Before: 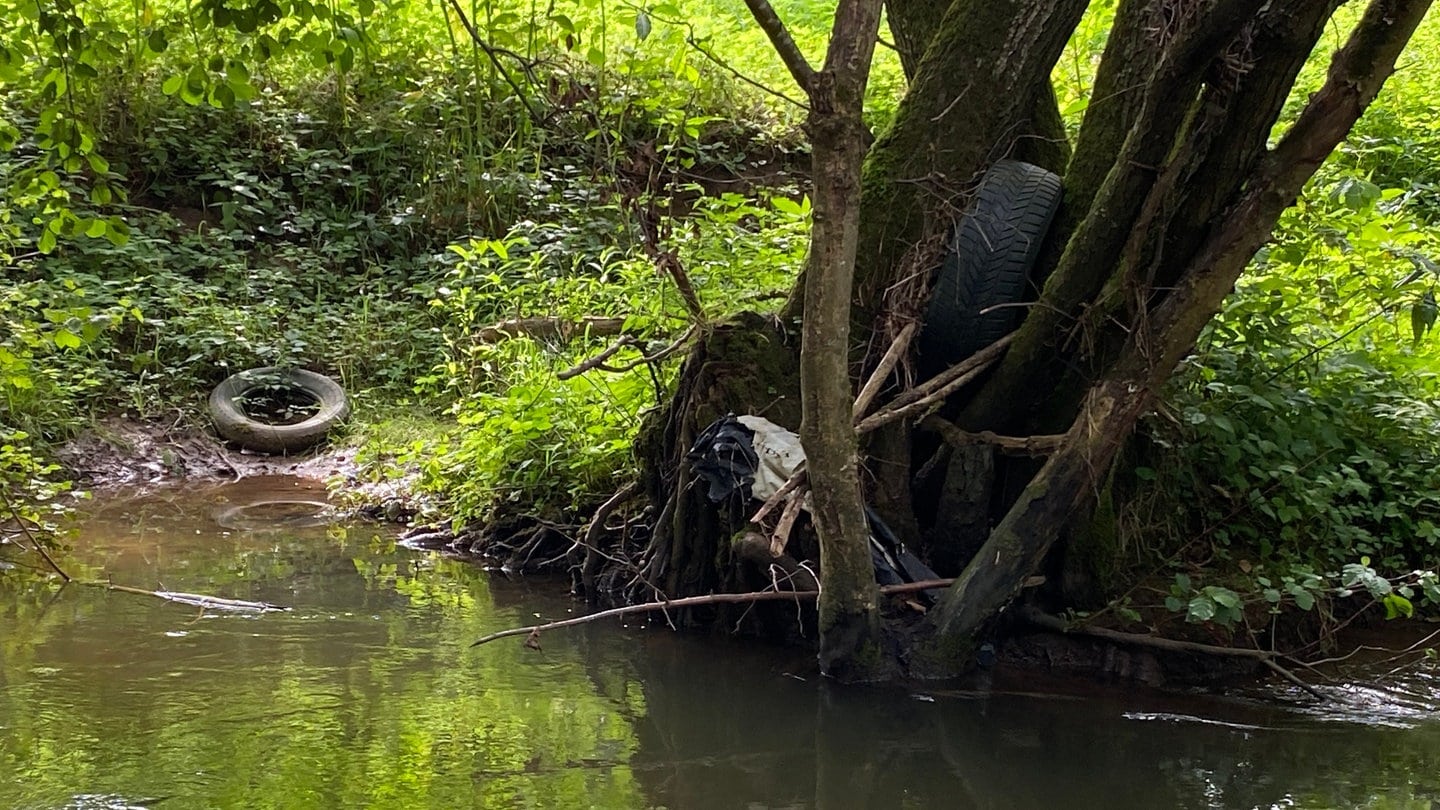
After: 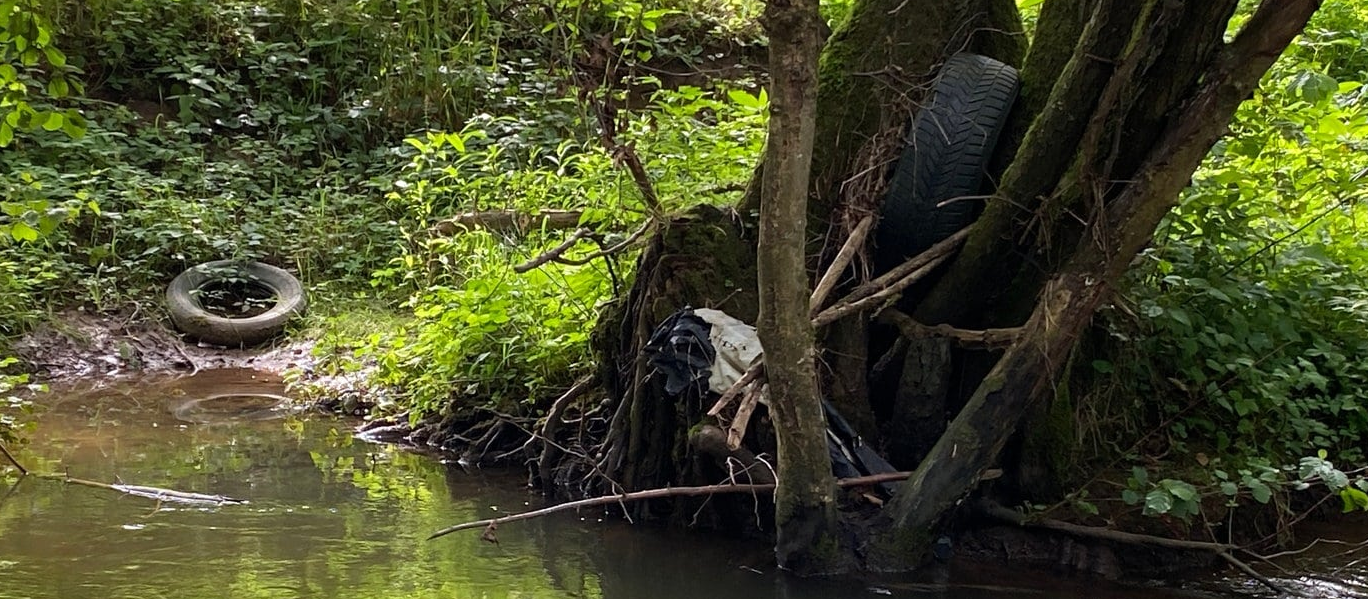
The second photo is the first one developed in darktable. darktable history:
crop and rotate: left 2.991%, top 13.302%, right 1.981%, bottom 12.636%
tone equalizer: on, module defaults
